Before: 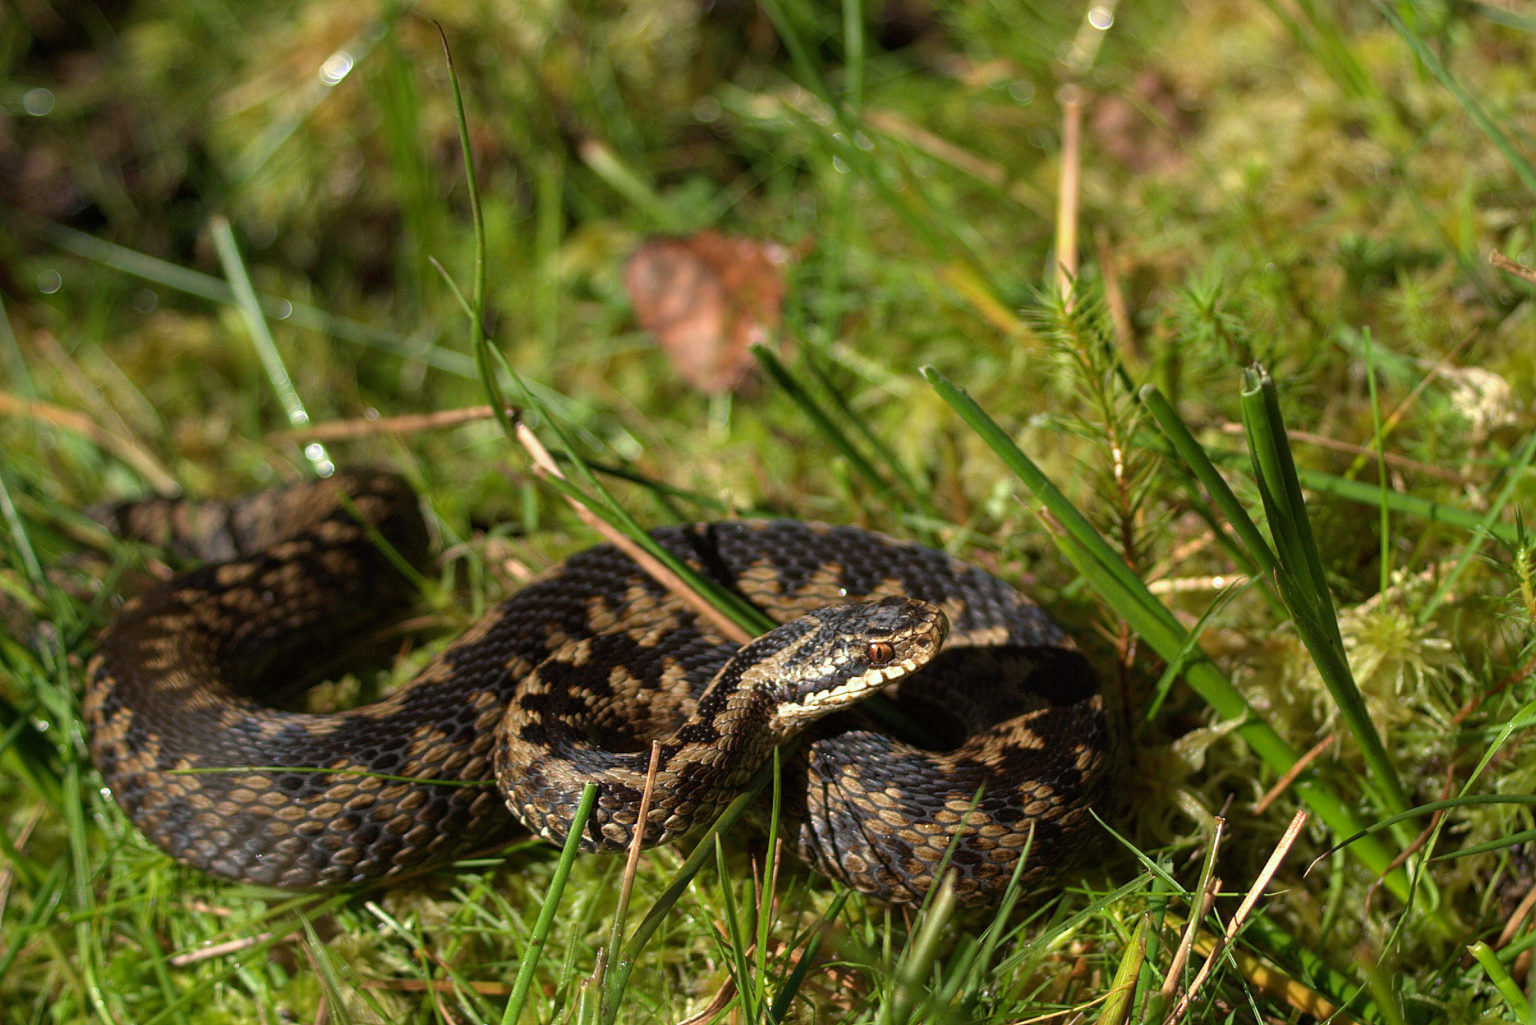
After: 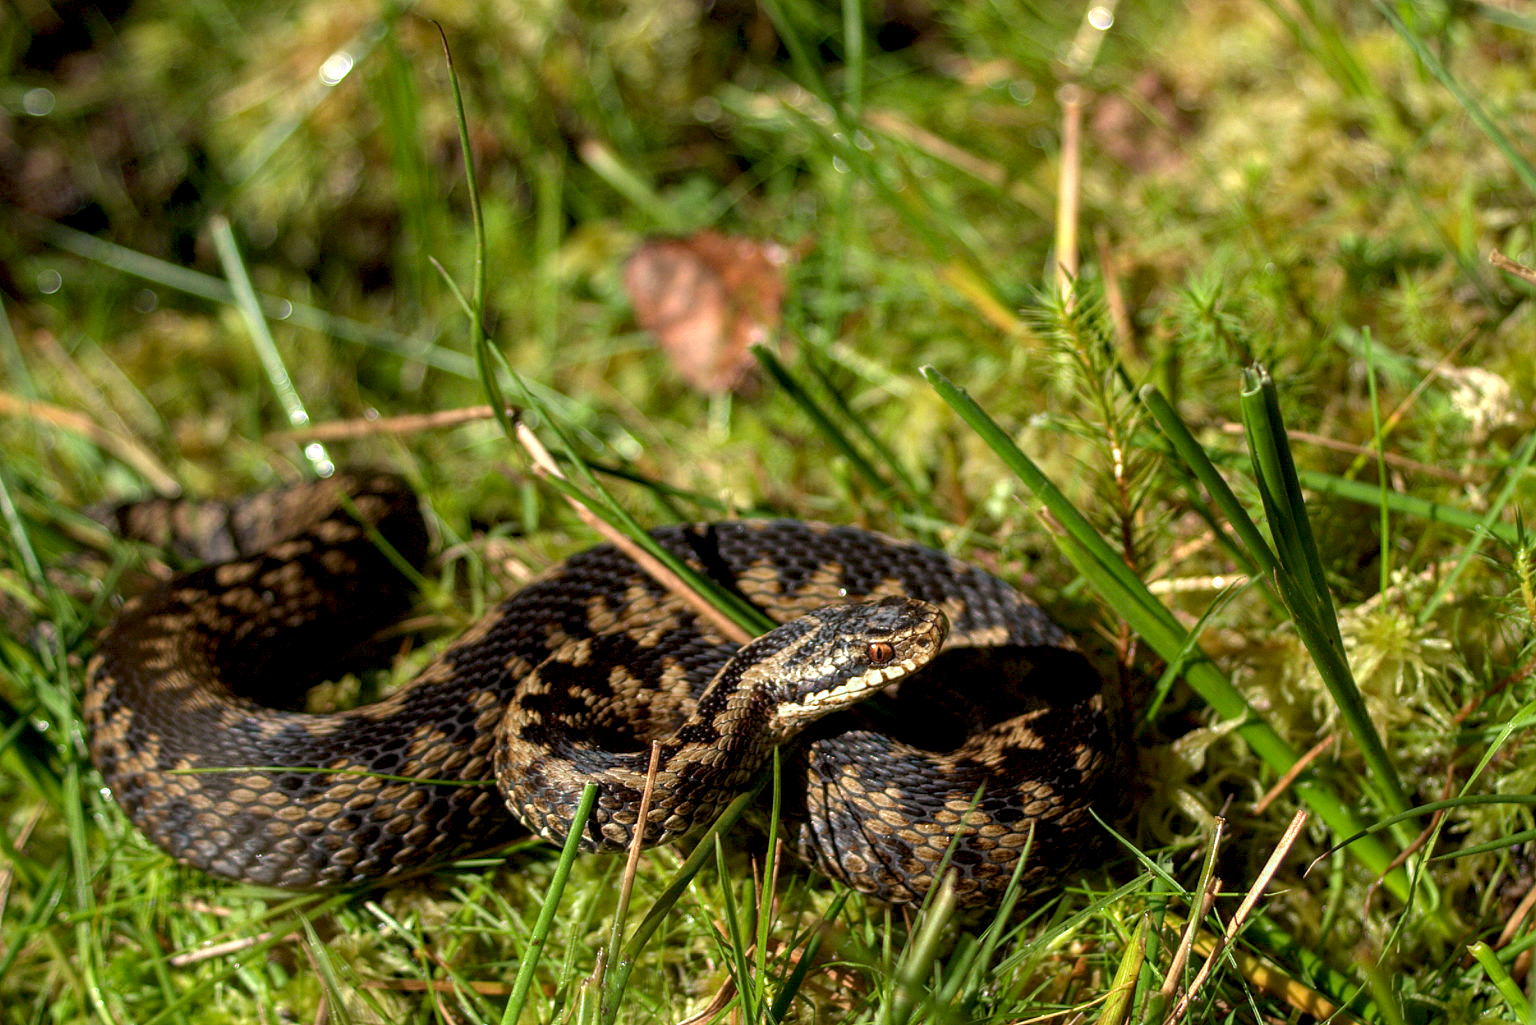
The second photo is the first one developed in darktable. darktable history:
local contrast: on, module defaults
exposure: black level correction 0.005, exposure 0.276 EV, compensate exposure bias true, compensate highlight preservation false
